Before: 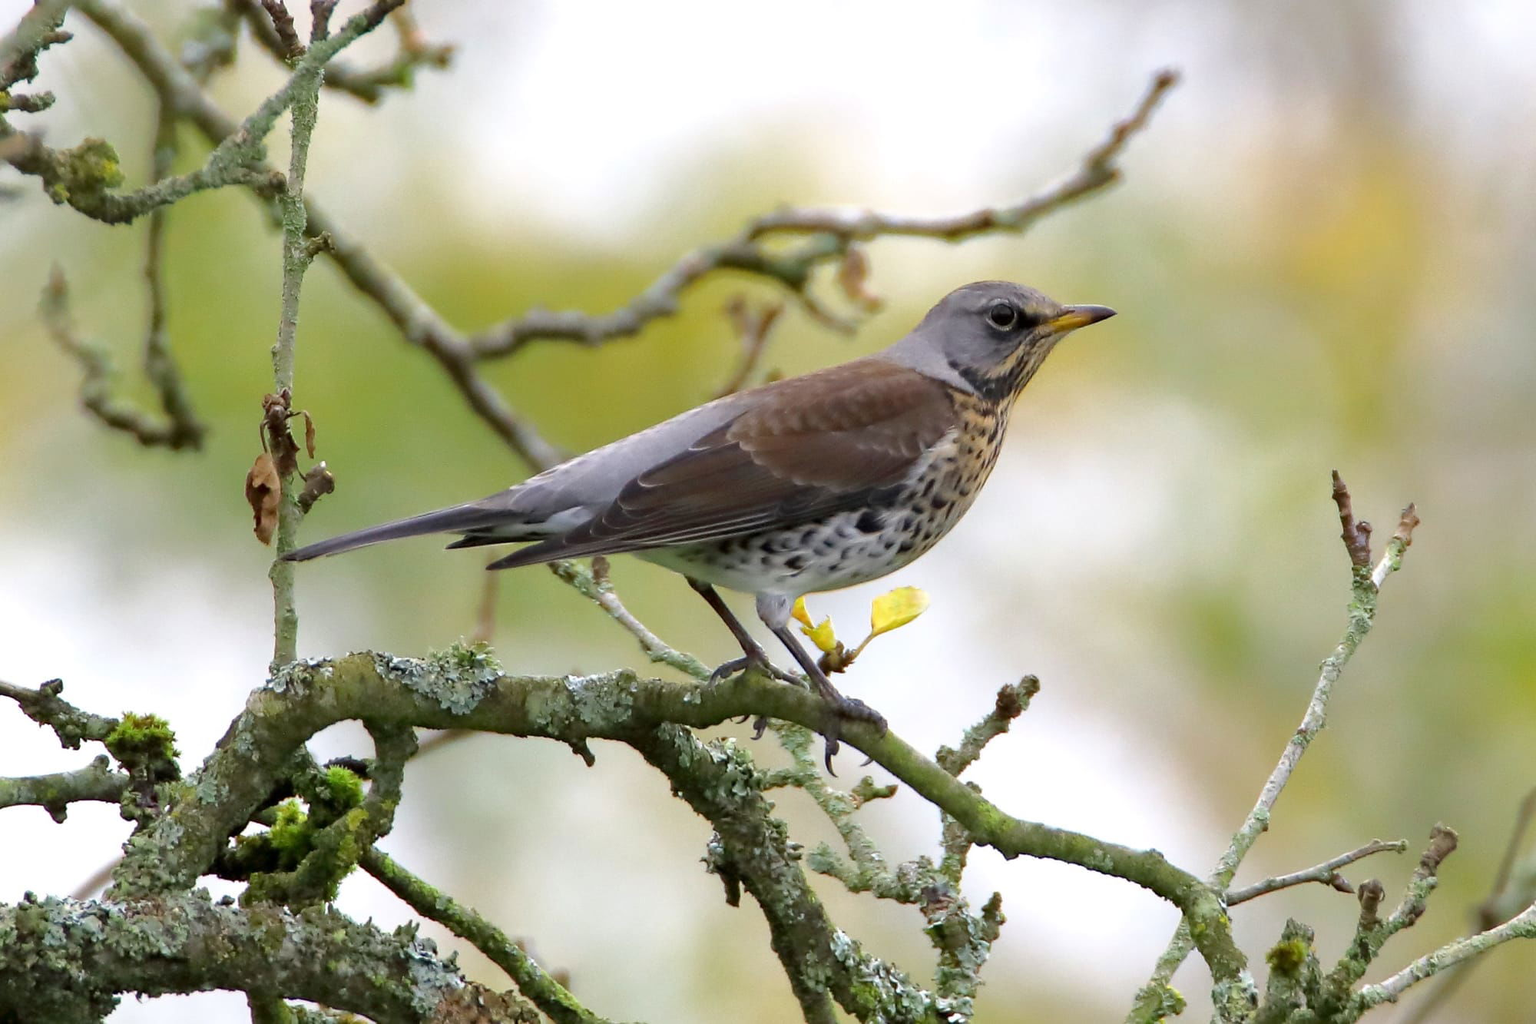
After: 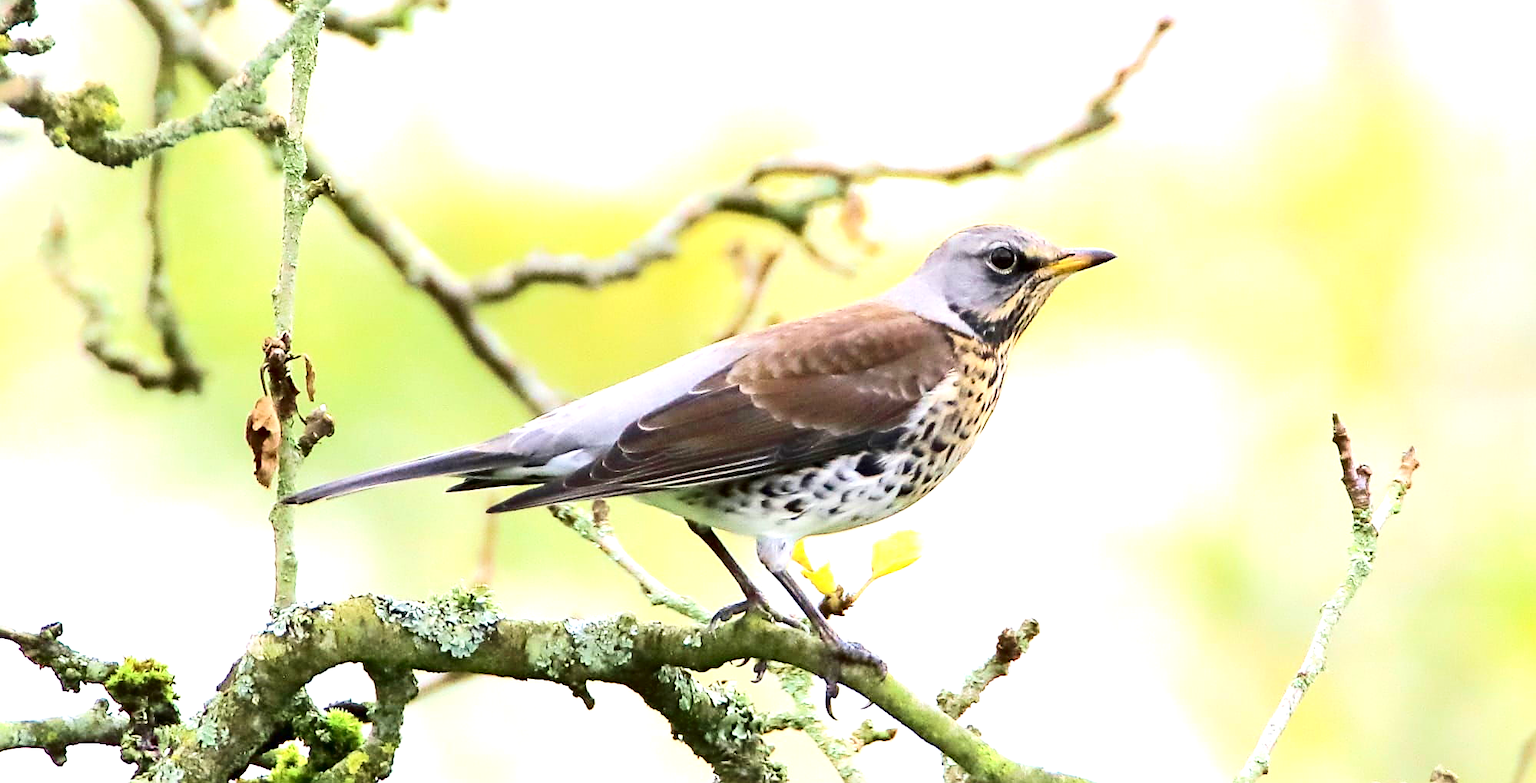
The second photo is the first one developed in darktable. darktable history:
velvia: on, module defaults
sharpen: on, module defaults
exposure: black level correction 0, exposure 1.286 EV, compensate highlight preservation false
contrast brightness saturation: contrast 0.276
crop: top 5.575%, bottom 17.836%
